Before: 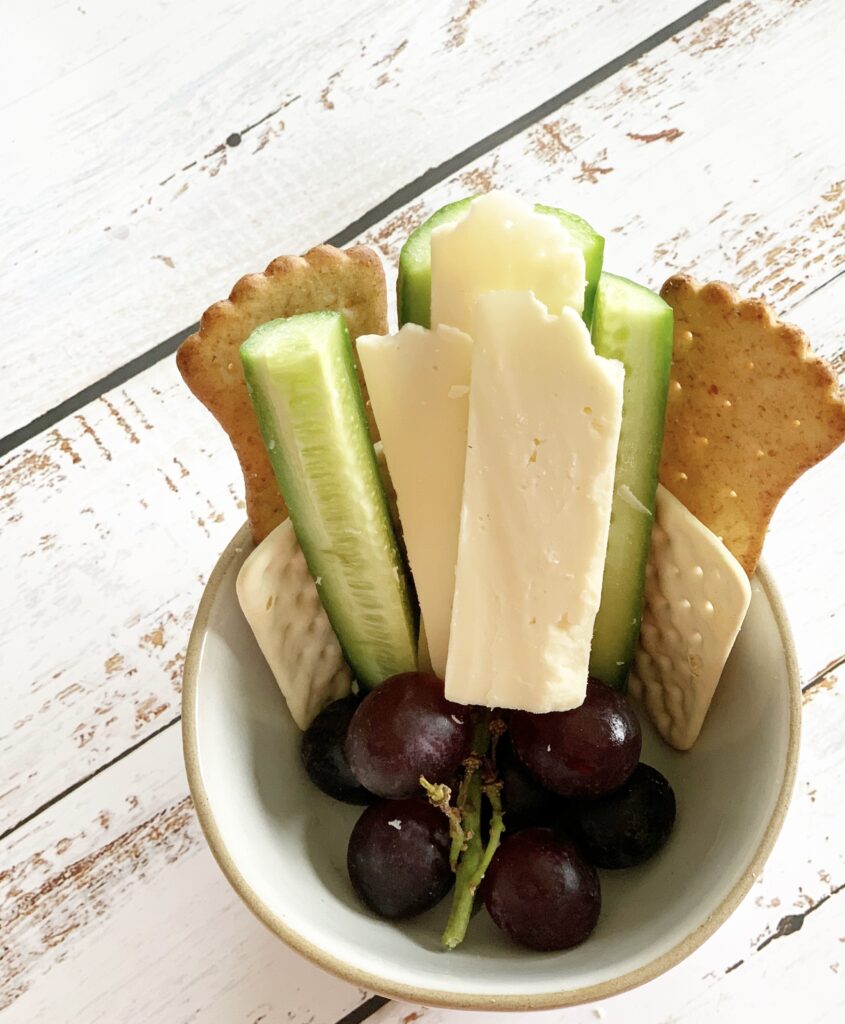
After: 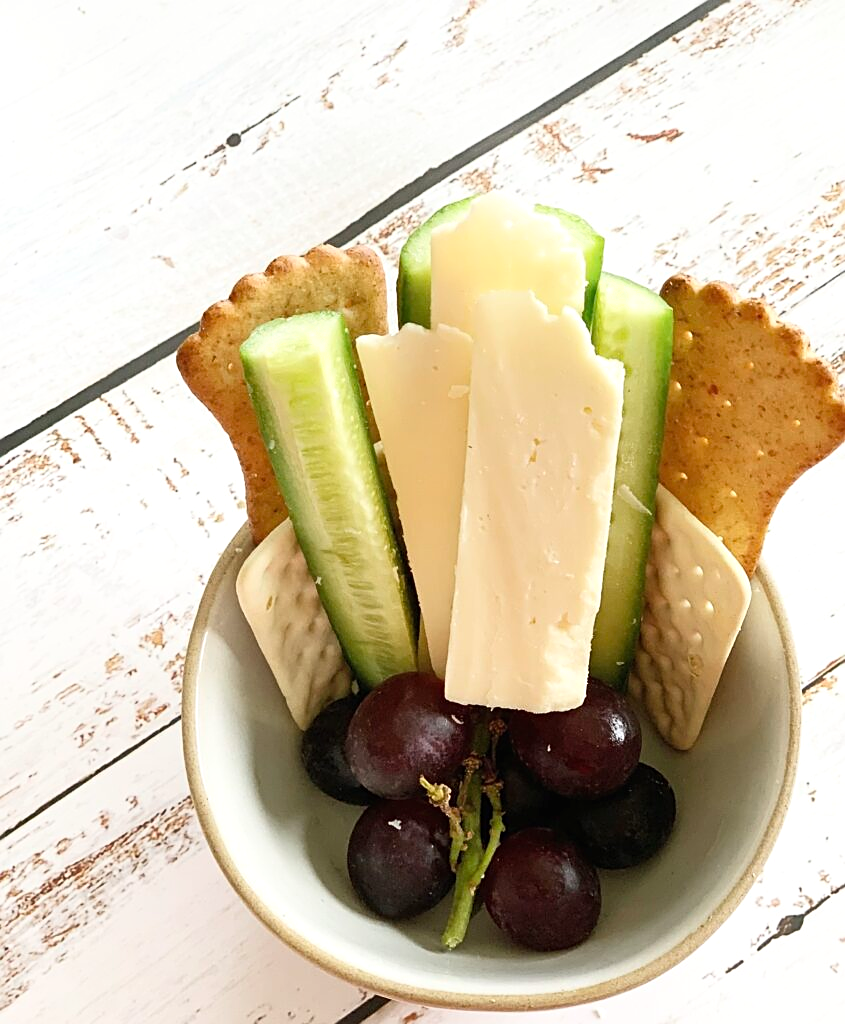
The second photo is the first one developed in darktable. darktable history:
exposure: black level correction -0.001, exposure 0.08 EV, compensate highlight preservation false
shadows and highlights: shadows 0, highlights 40
sharpen: on, module defaults
